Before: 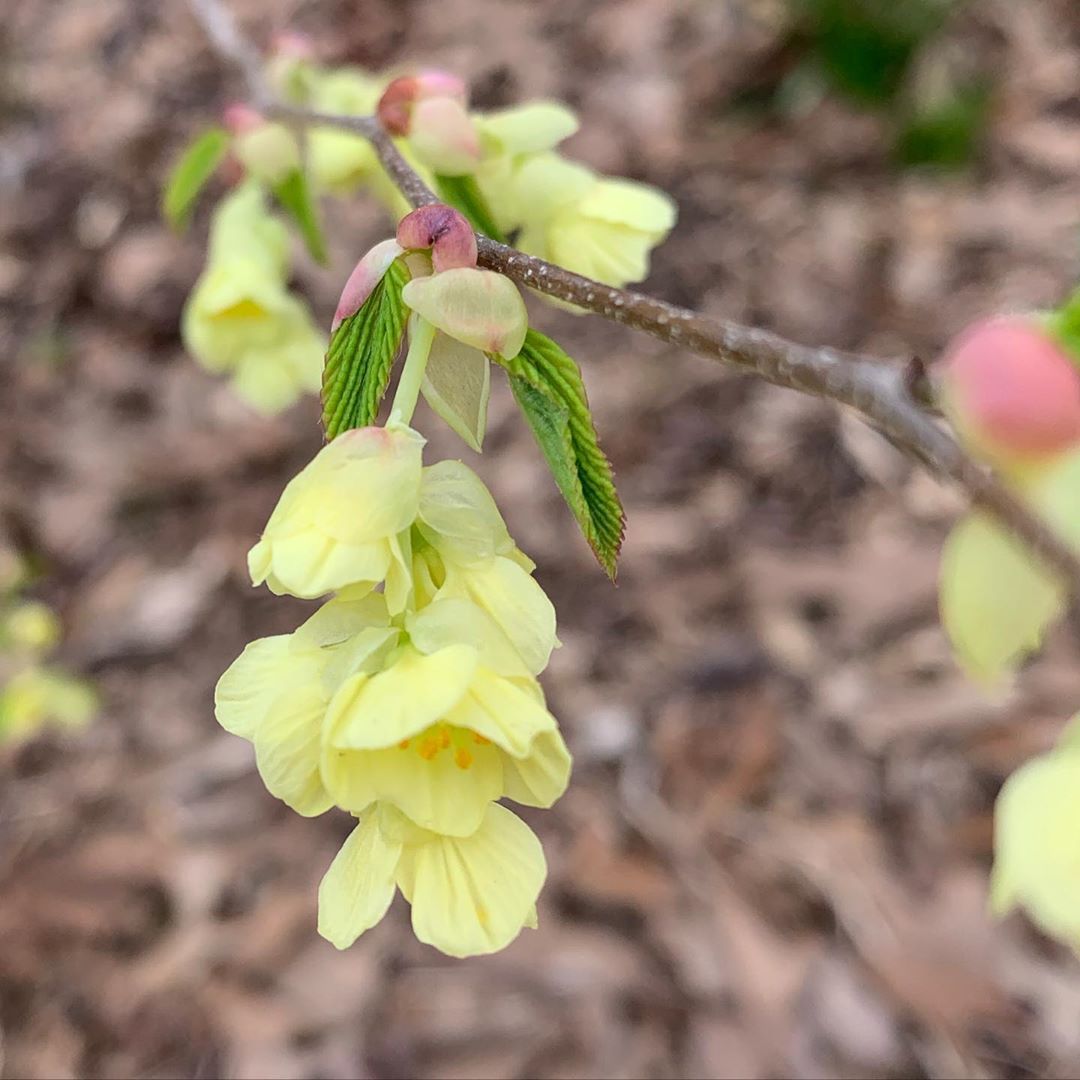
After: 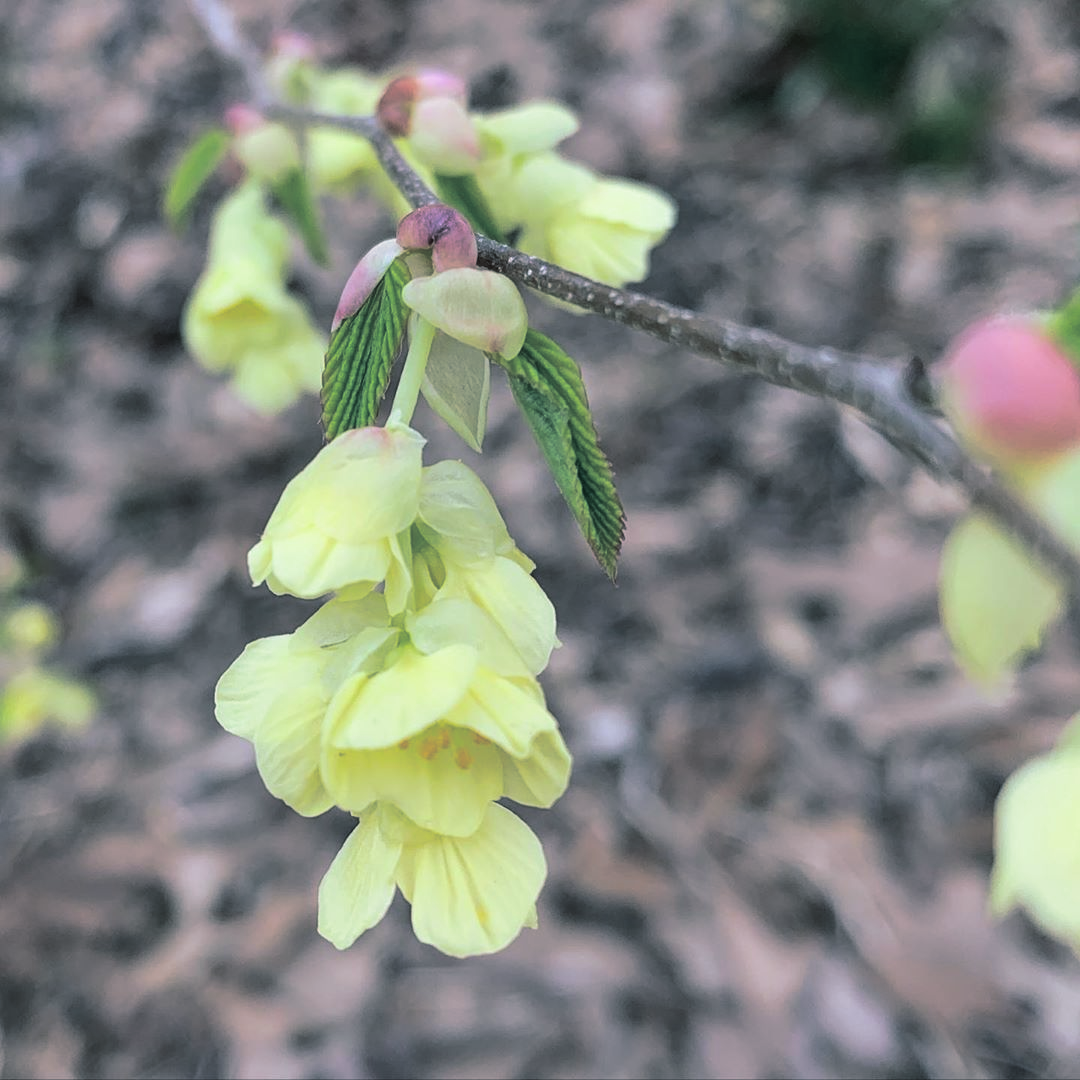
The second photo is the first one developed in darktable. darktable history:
split-toning: shadows › hue 205.2°, shadows › saturation 0.29, highlights › hue 50.4°, highlights › saturation 0.38, balance -49.9
white balance: red 0.931, blue 1.11
